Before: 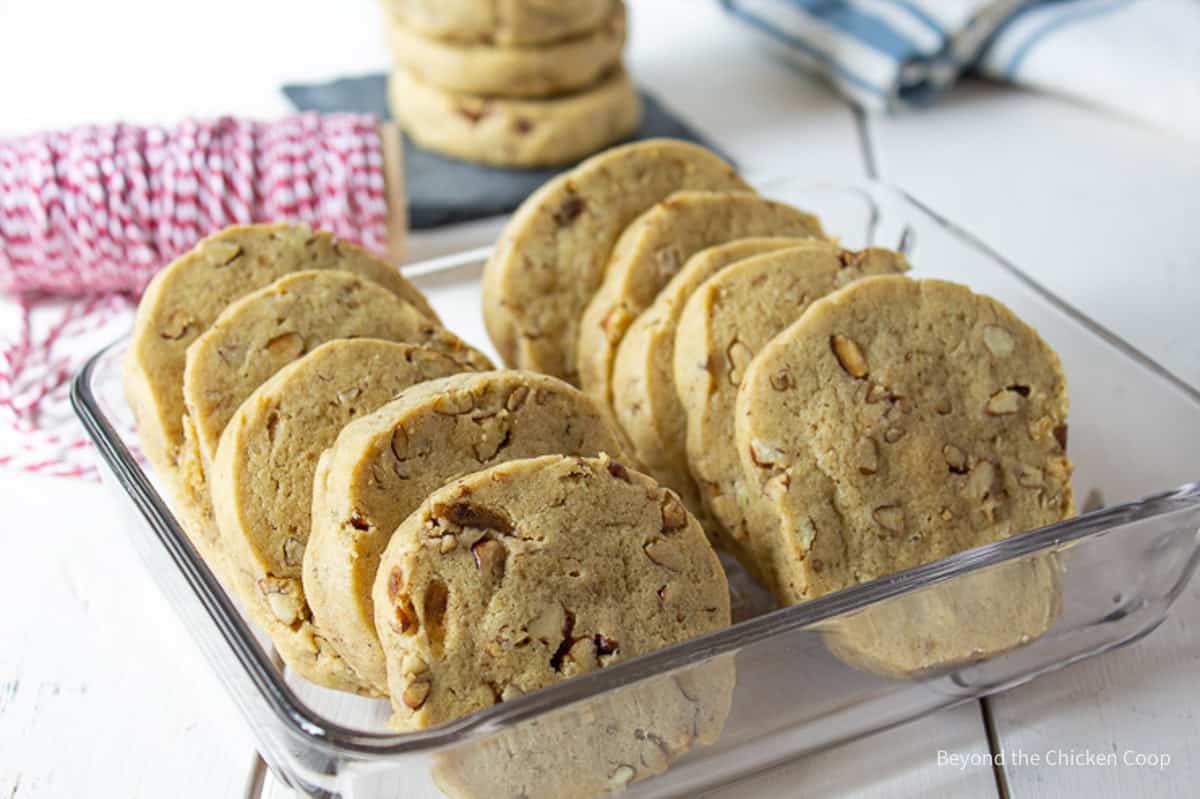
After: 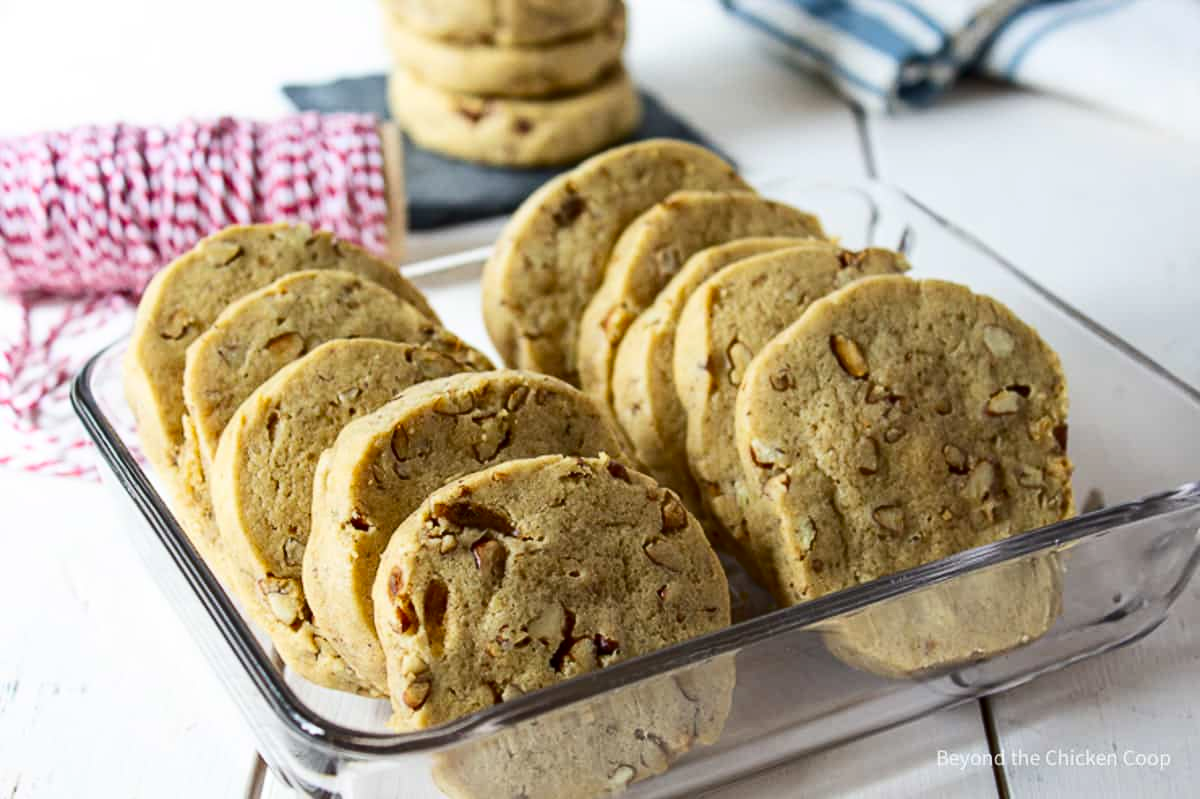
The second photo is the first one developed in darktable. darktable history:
contrast brightness saturation: contrast 0.196, brightness -0.103, saturation 0.103
